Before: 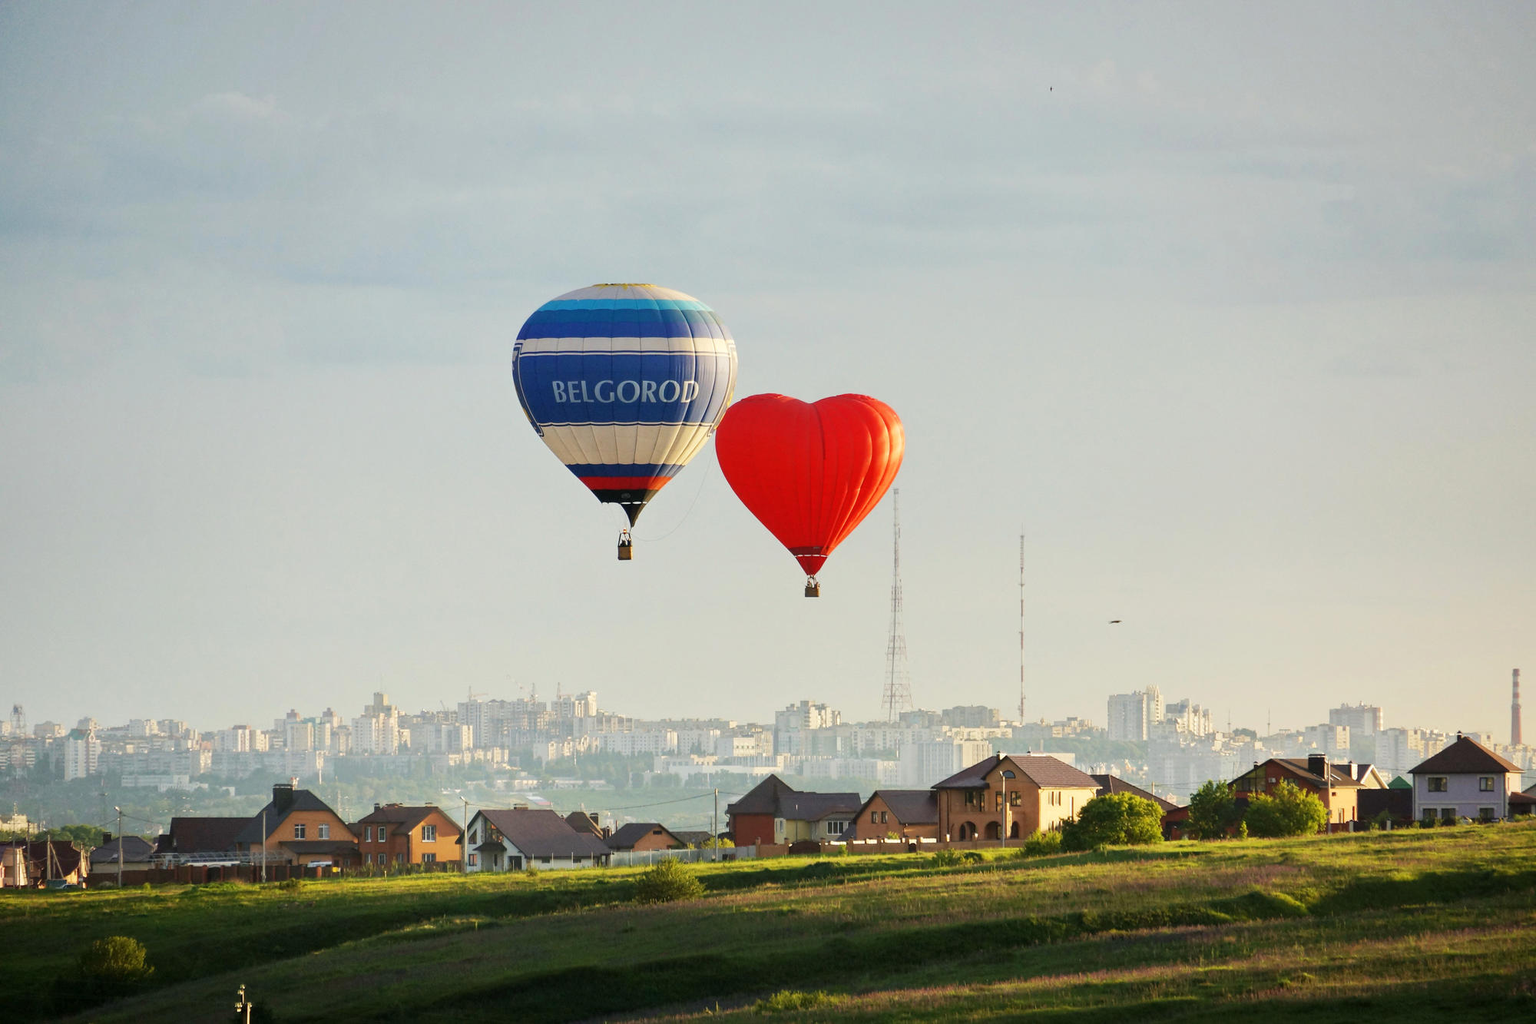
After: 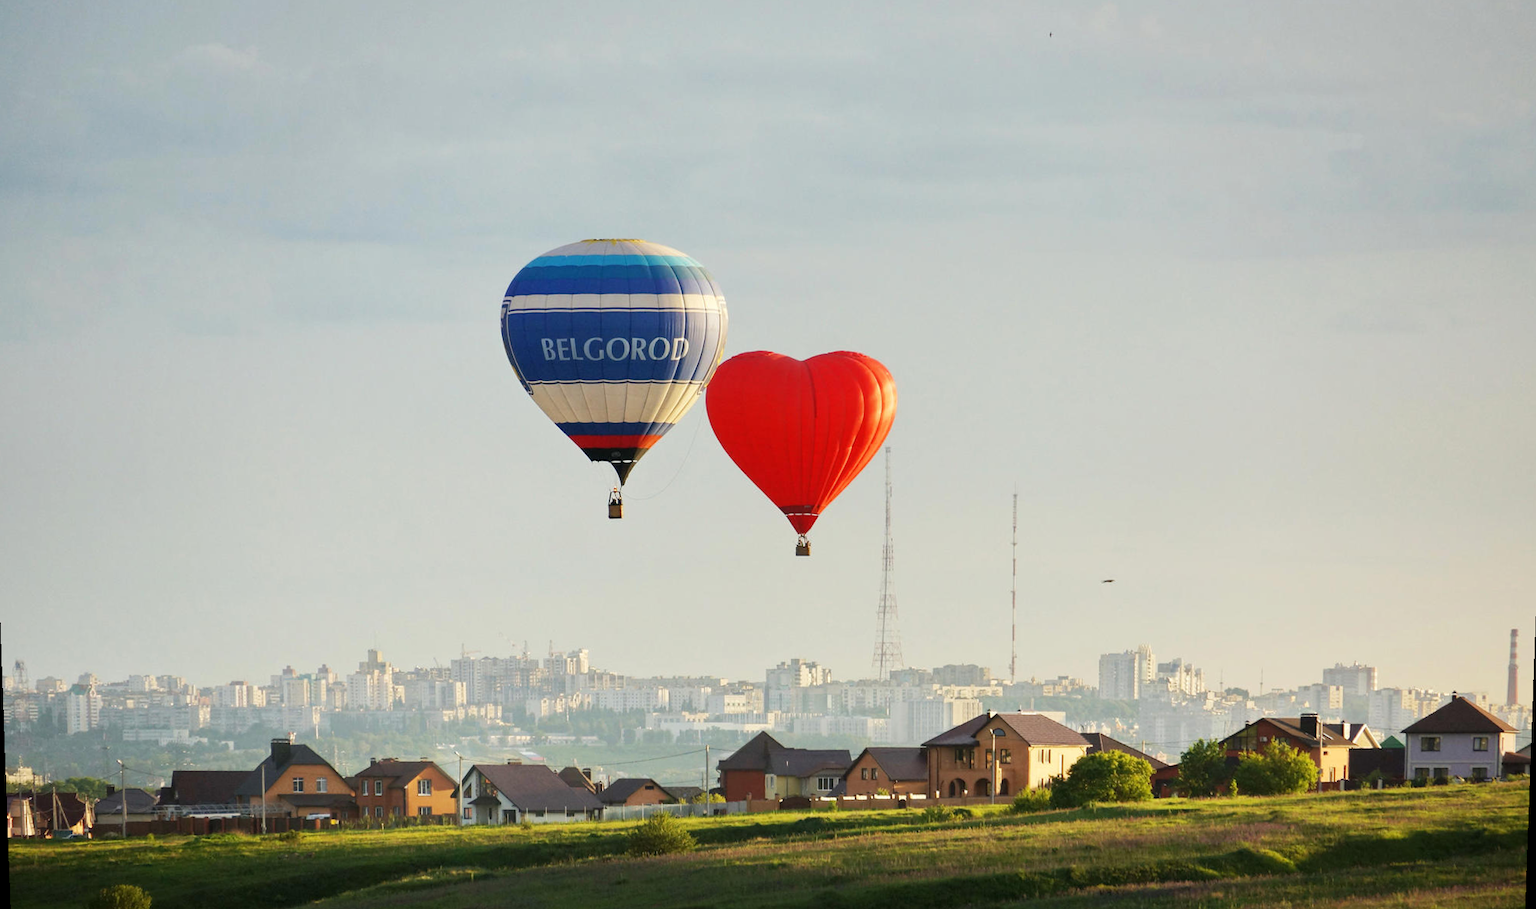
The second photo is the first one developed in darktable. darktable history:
crop: left 1.507%, top 6.147%, right 1.379%, bottom 6.637%
rotate and perspective: lens shift (vertical) 0.048, lens shift (horizontal) -0.024, automatic cropping off
white balance: emerald 1
